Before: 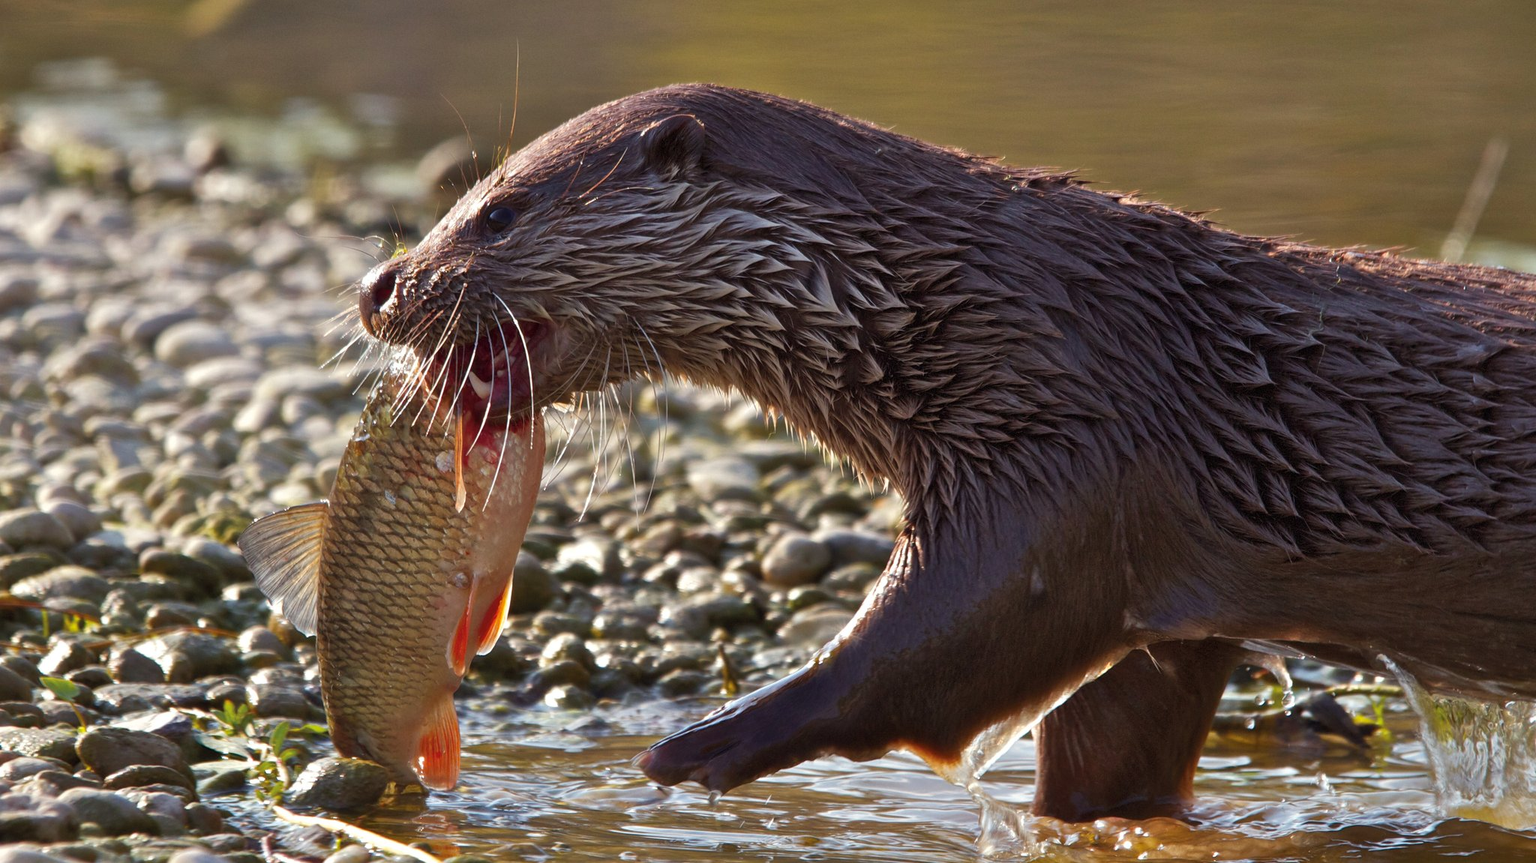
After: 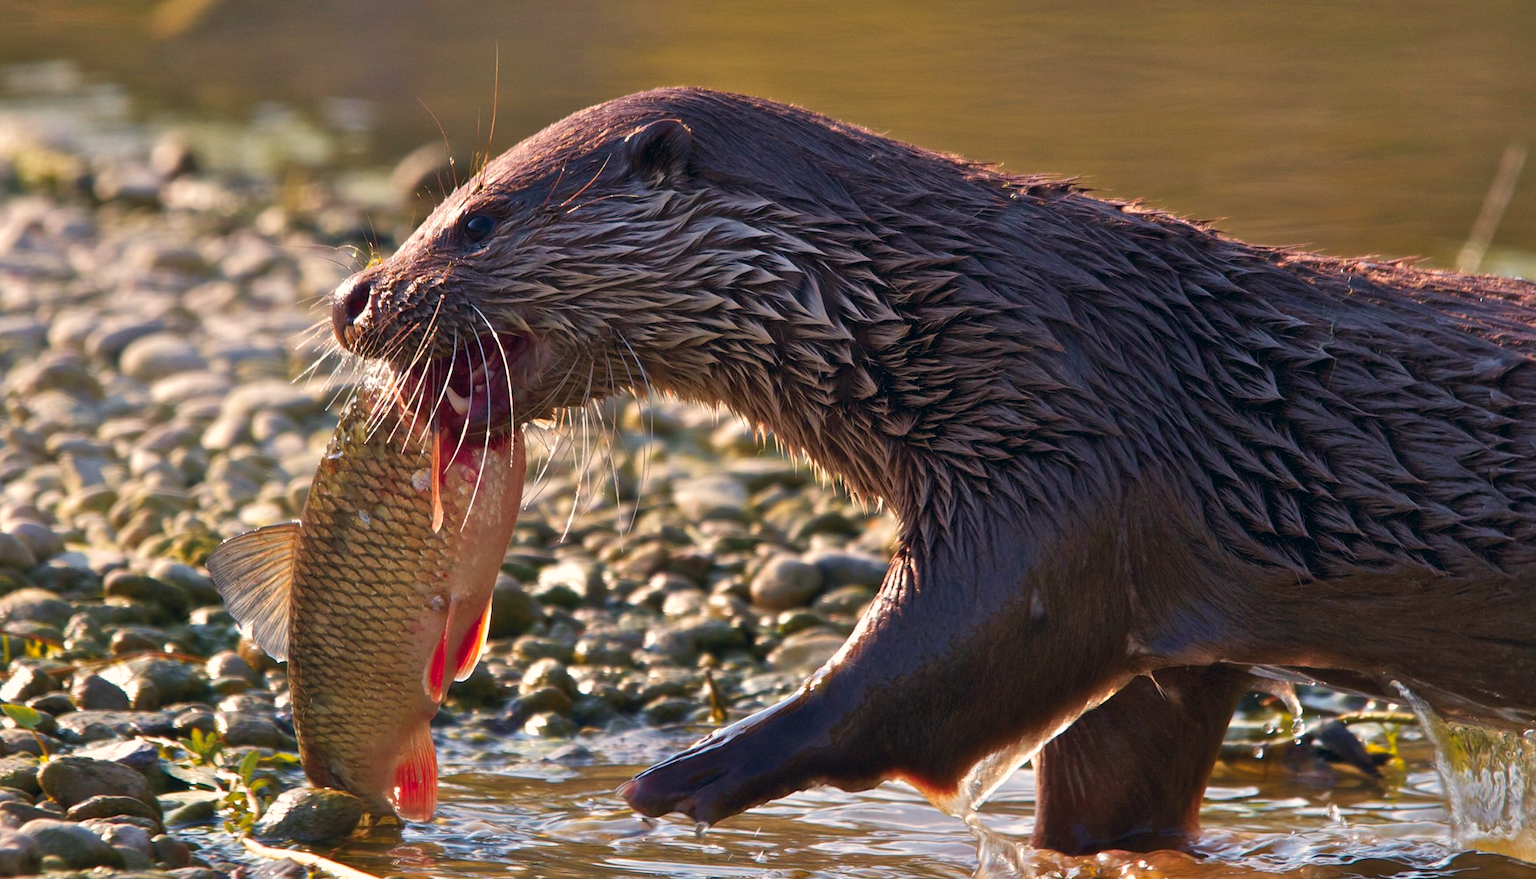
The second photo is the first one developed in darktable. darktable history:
color zones: curves: ch1 [(0.239, 0.552) (0.75, 0.5)]; ch2 [(0.25, 0.462) (0.749, 0.457)]
crop and rotate: left 2.59%, right 1.2%, bottom 1.921%
velvia: on, module defaults
color correction: highlights a* 5.35, highlights b* 5.35, shadows a* -4.49, shadows b* -5.28
